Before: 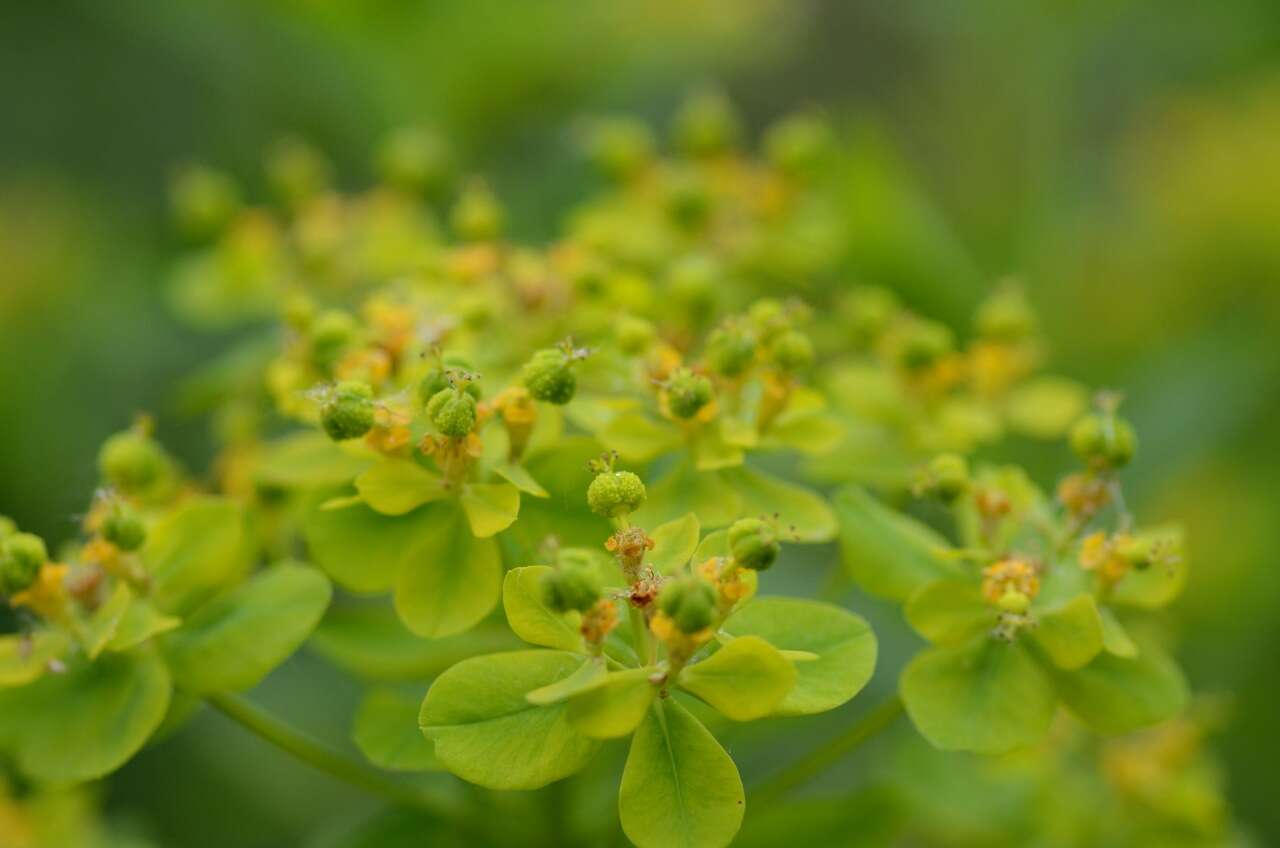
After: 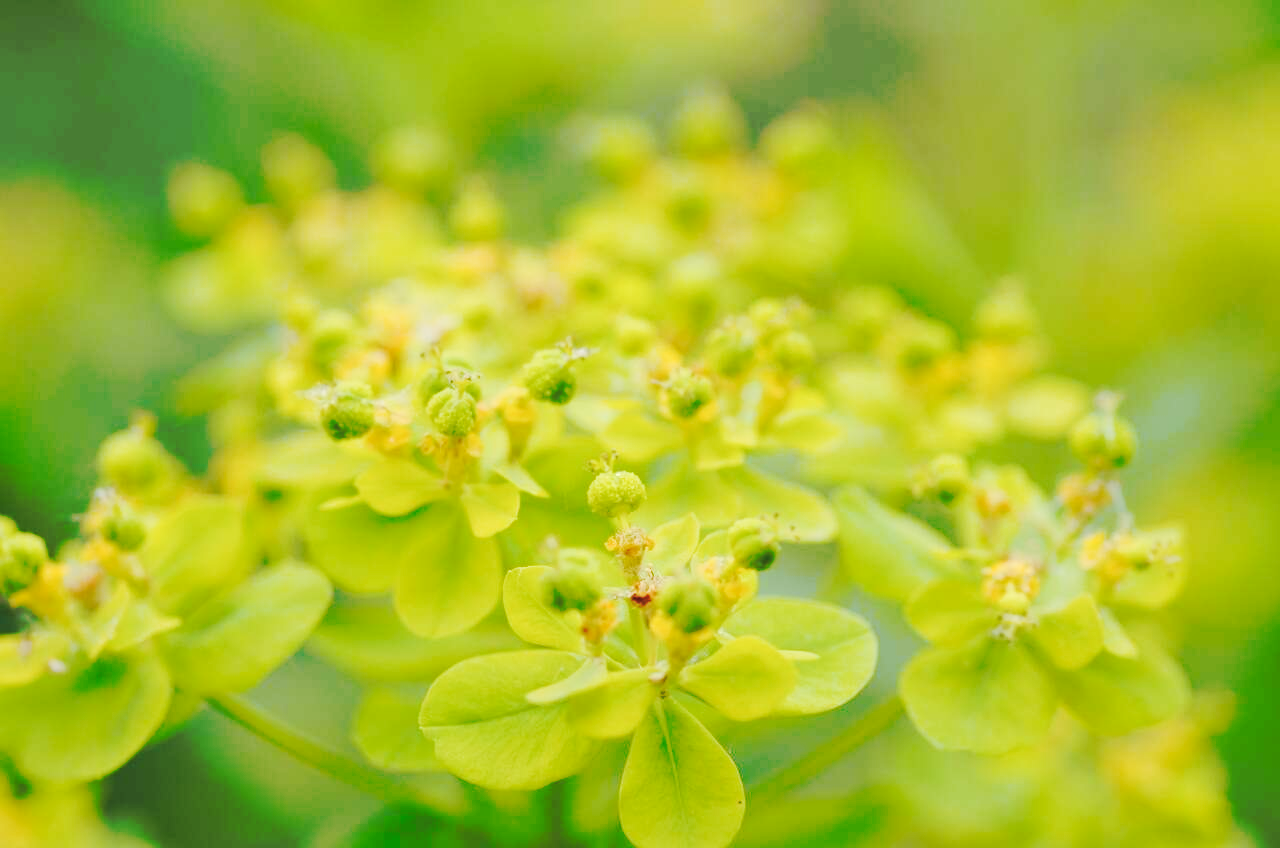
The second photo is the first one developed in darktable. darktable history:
tone curve: curves: ch0 [(0, 0) (0.003, 0.003) (0.011, 0.011) (0.025, 0.024) (0.044, 0.043) (0.069, 0.068) (0.1, 0.097) (0.136, 0.133) (0.177, 0.173) (0.224, 0.219) (0.277, 0.271) (0.335, 0.327) (0.399, 0.39) (0.468, 0.457) (0.543, 0.582) (0.623, 0.655) (0.709, 0.734) (0.801, 0.817) (0.898, 0.906) (1, 1)], preserve colors none
base curve: curves: ch0 [(0, 0.007) (0.028, 0.063) (0.121, 0.311) (0.46, 0.743) (0.859, 0.957) (1, 1)], preserve colors none
